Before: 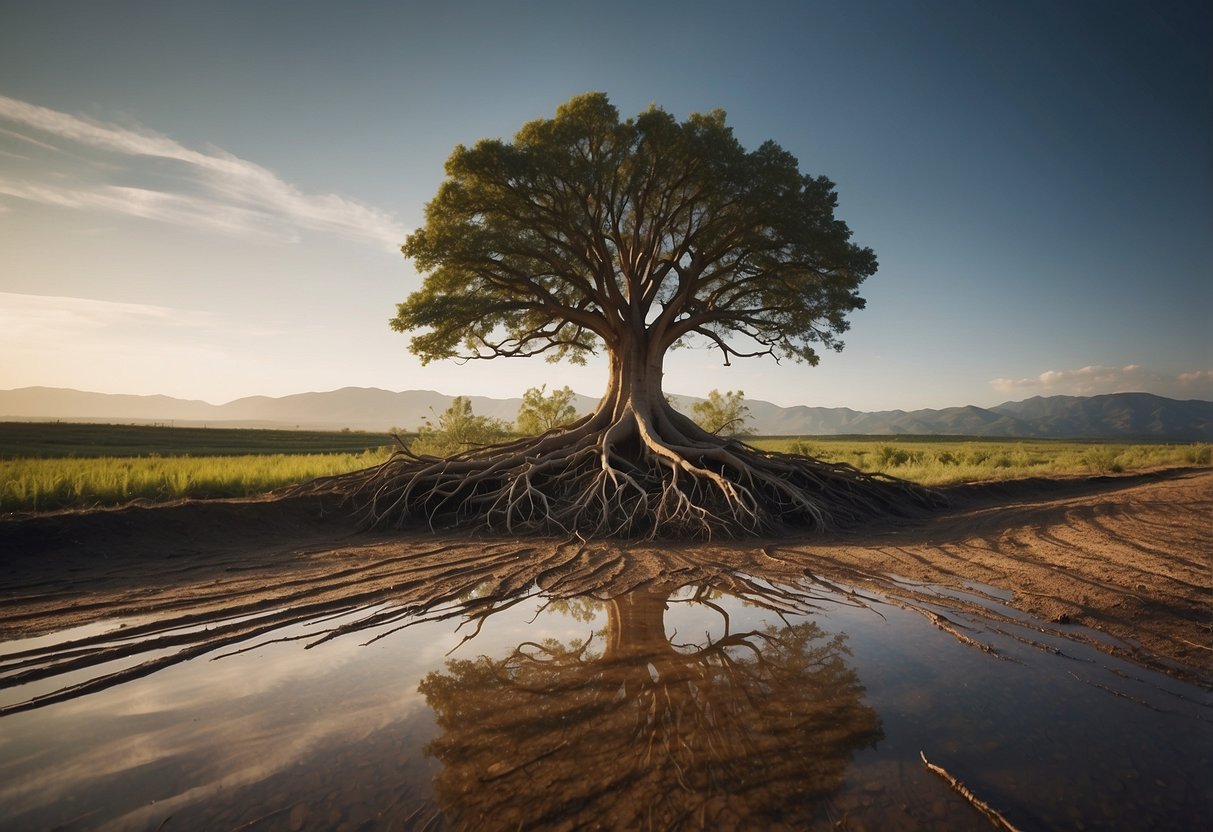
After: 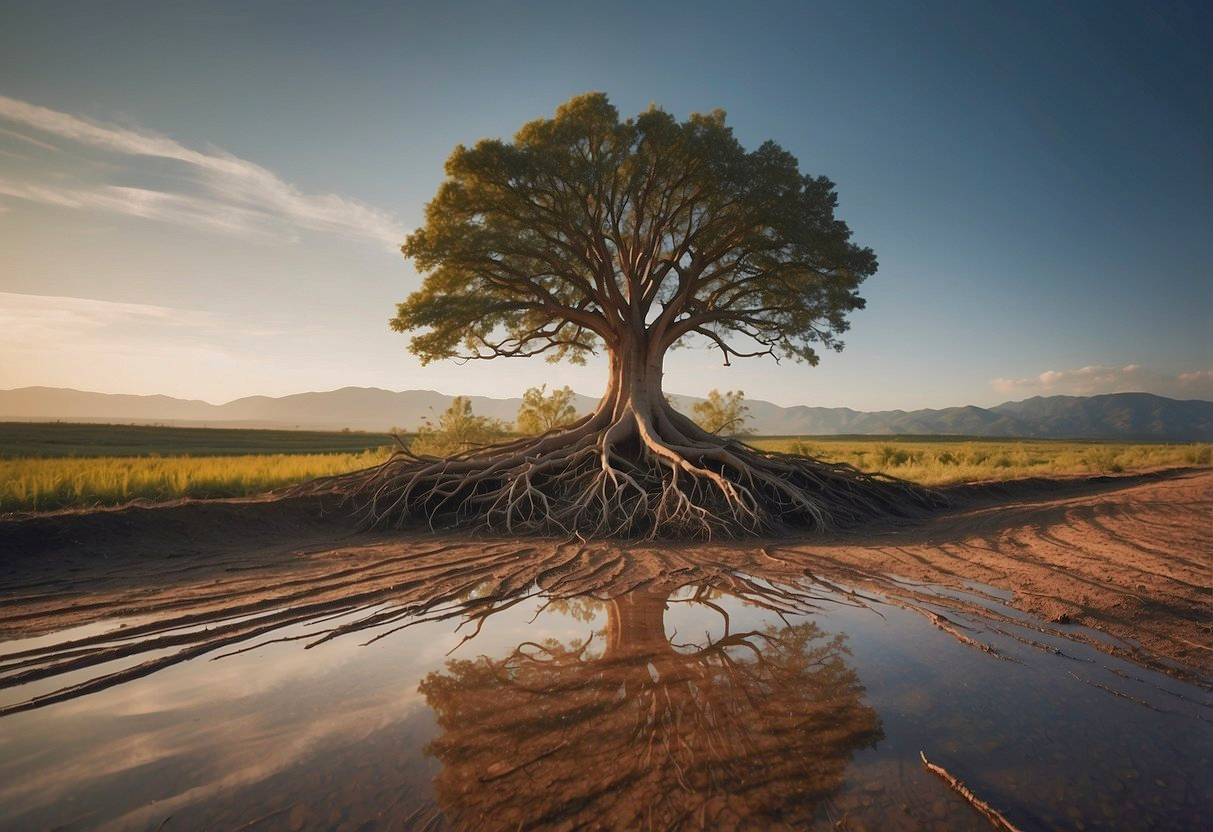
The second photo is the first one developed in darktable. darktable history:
color zones: curves: ch1 [(0.263, 0.53) (0.376, 0.287) (0.487, 0.512) (0.748, 0.547) (1, 0.513)]; ch2 [(0.262, 0.45) (0.751, 0.477)]
shadows and highlights: on, module defaults
